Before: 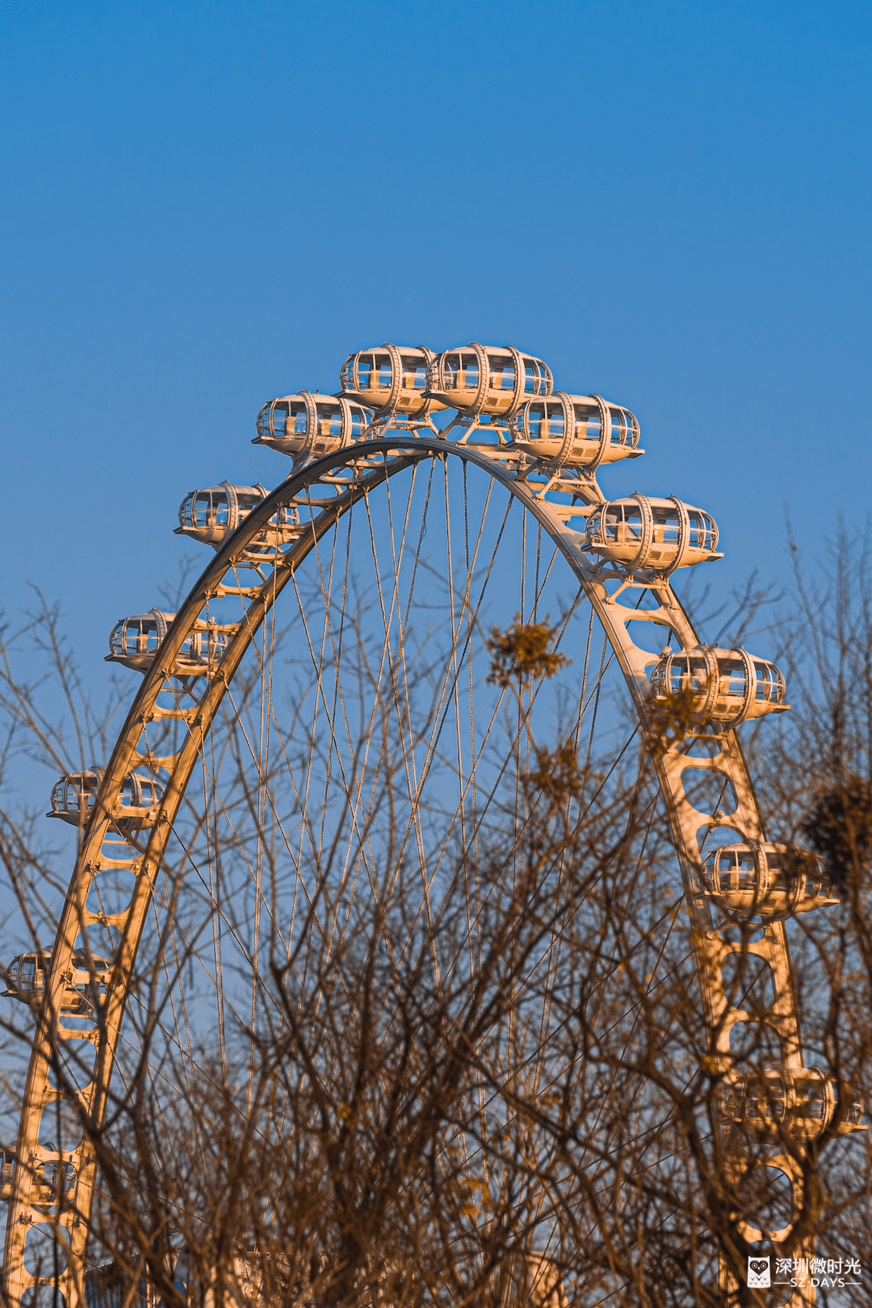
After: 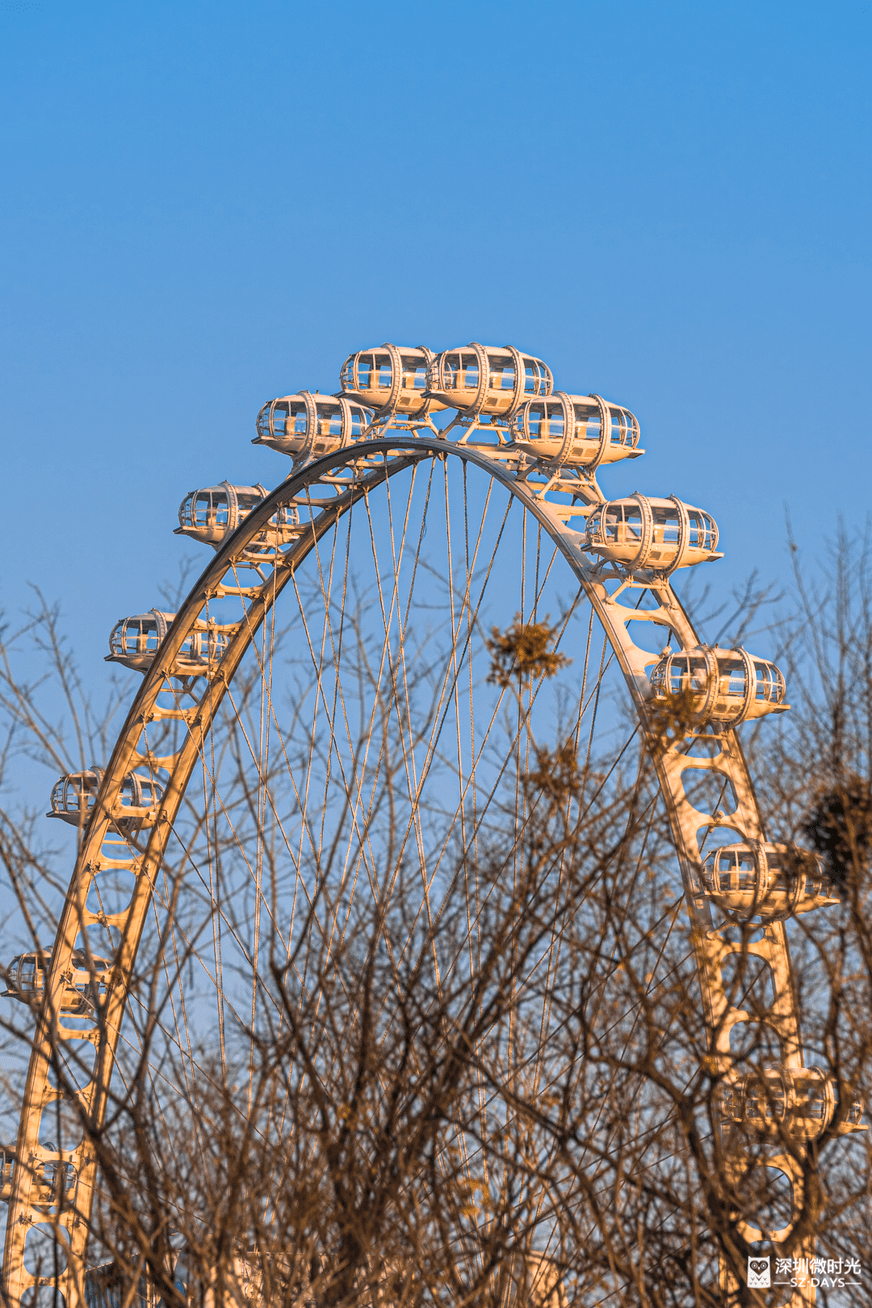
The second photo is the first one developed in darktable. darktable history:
local contrast: detail 130%
contrast brightness saturation: brightness 0.141
